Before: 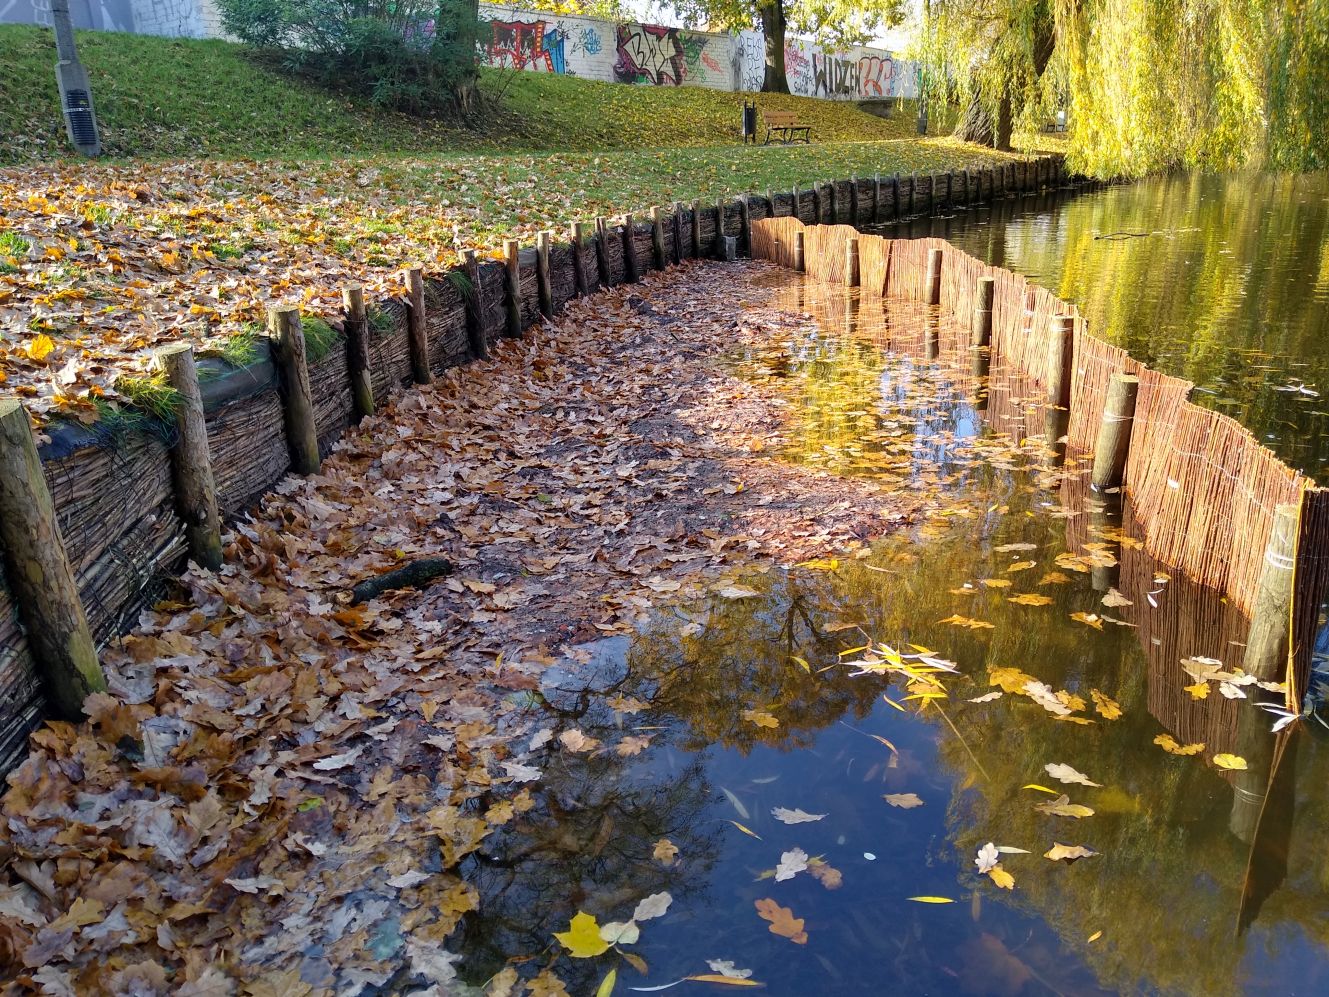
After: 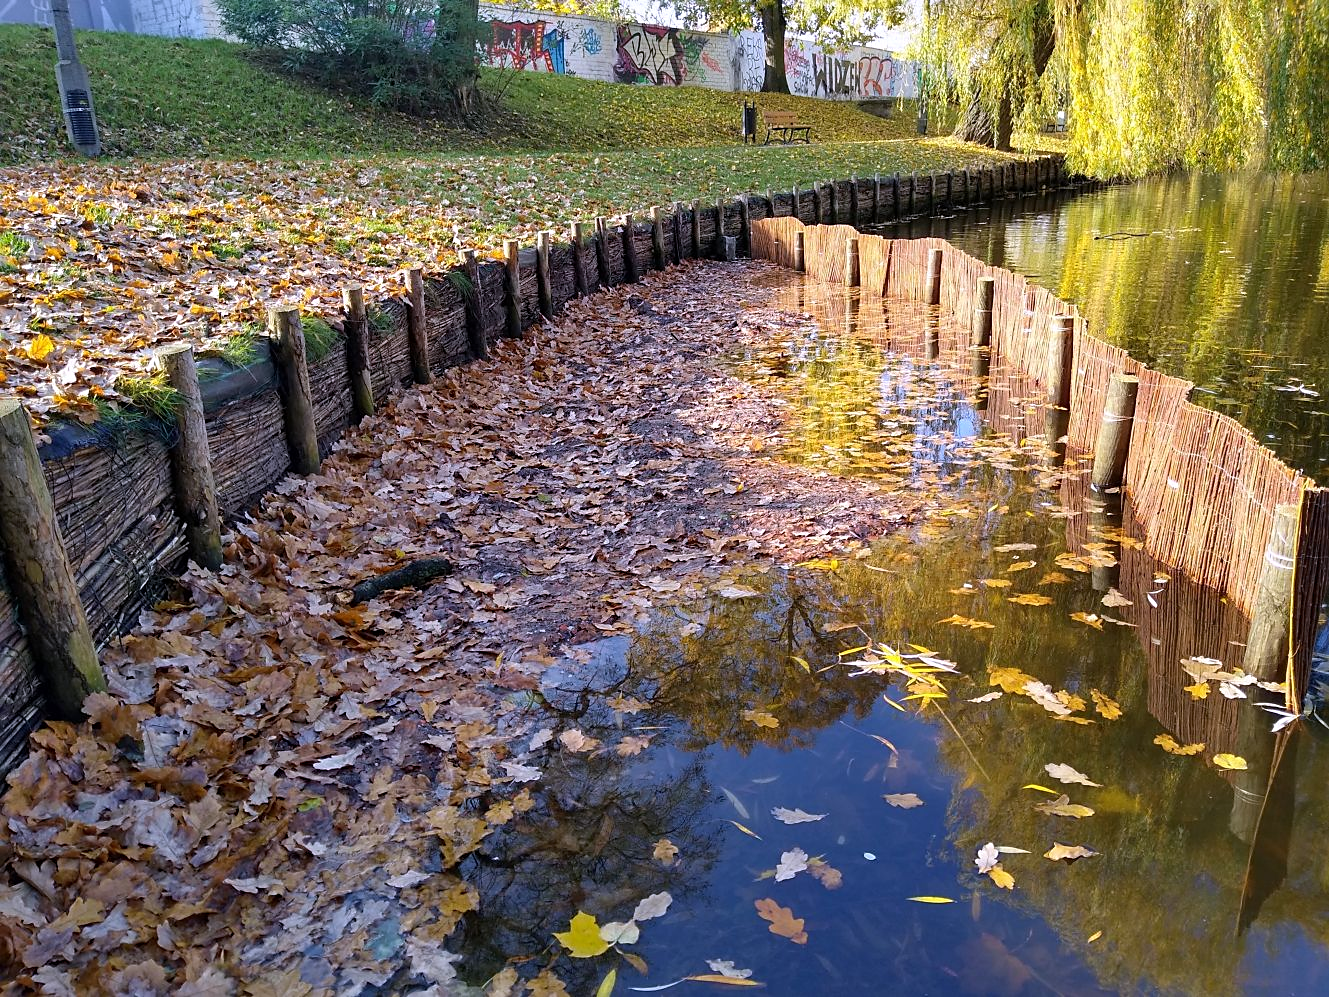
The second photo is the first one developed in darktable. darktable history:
sharpen: radius 1.864, amount 0.398, threshold 1.271
white balance: red 1.004, blue 1.096
rgb levels: preserve colors max RGB
